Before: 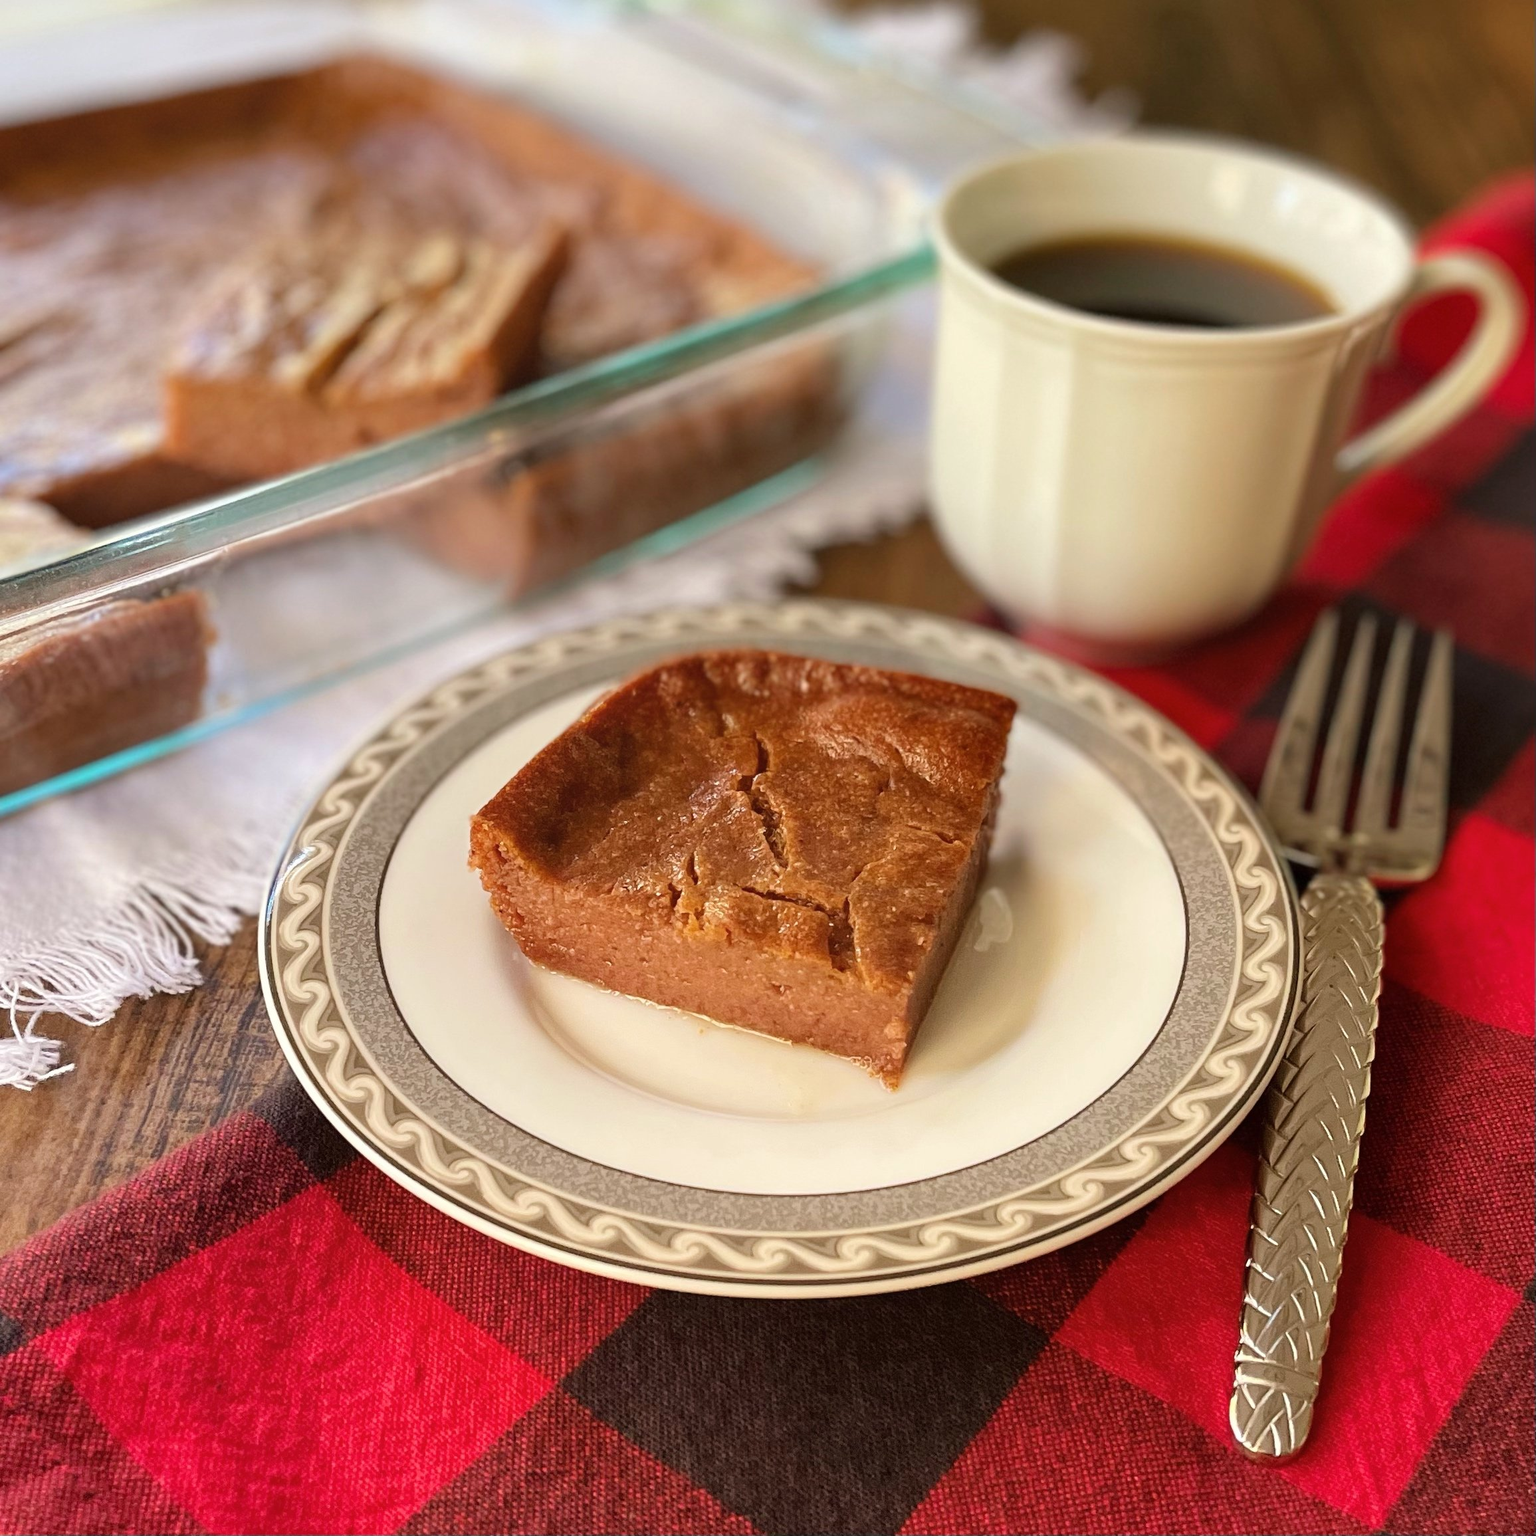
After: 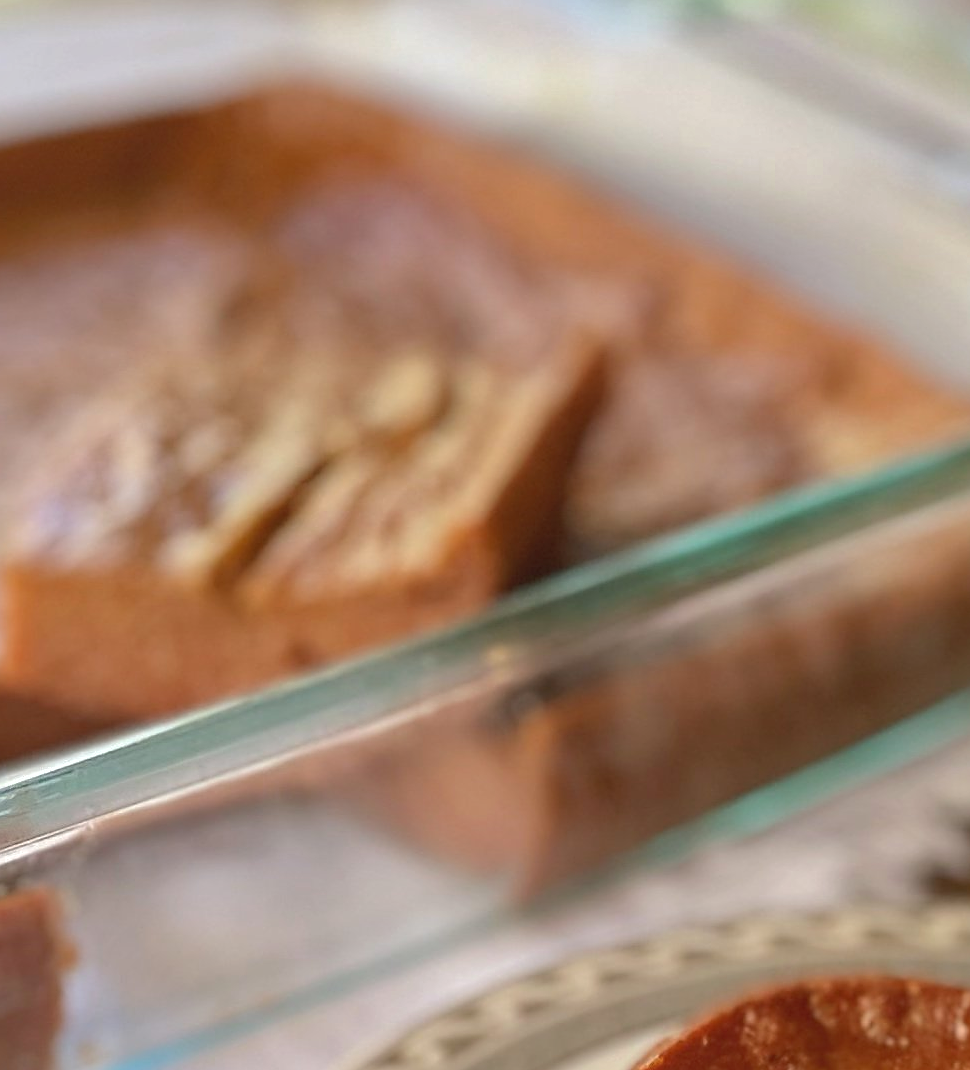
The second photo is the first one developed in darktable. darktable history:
crop and rotate: left 10.817%, top 0.062%, right 47.194%, bottom 53.626%
sharpen: on, module defaults
shadows and highlights: on, module defaults
